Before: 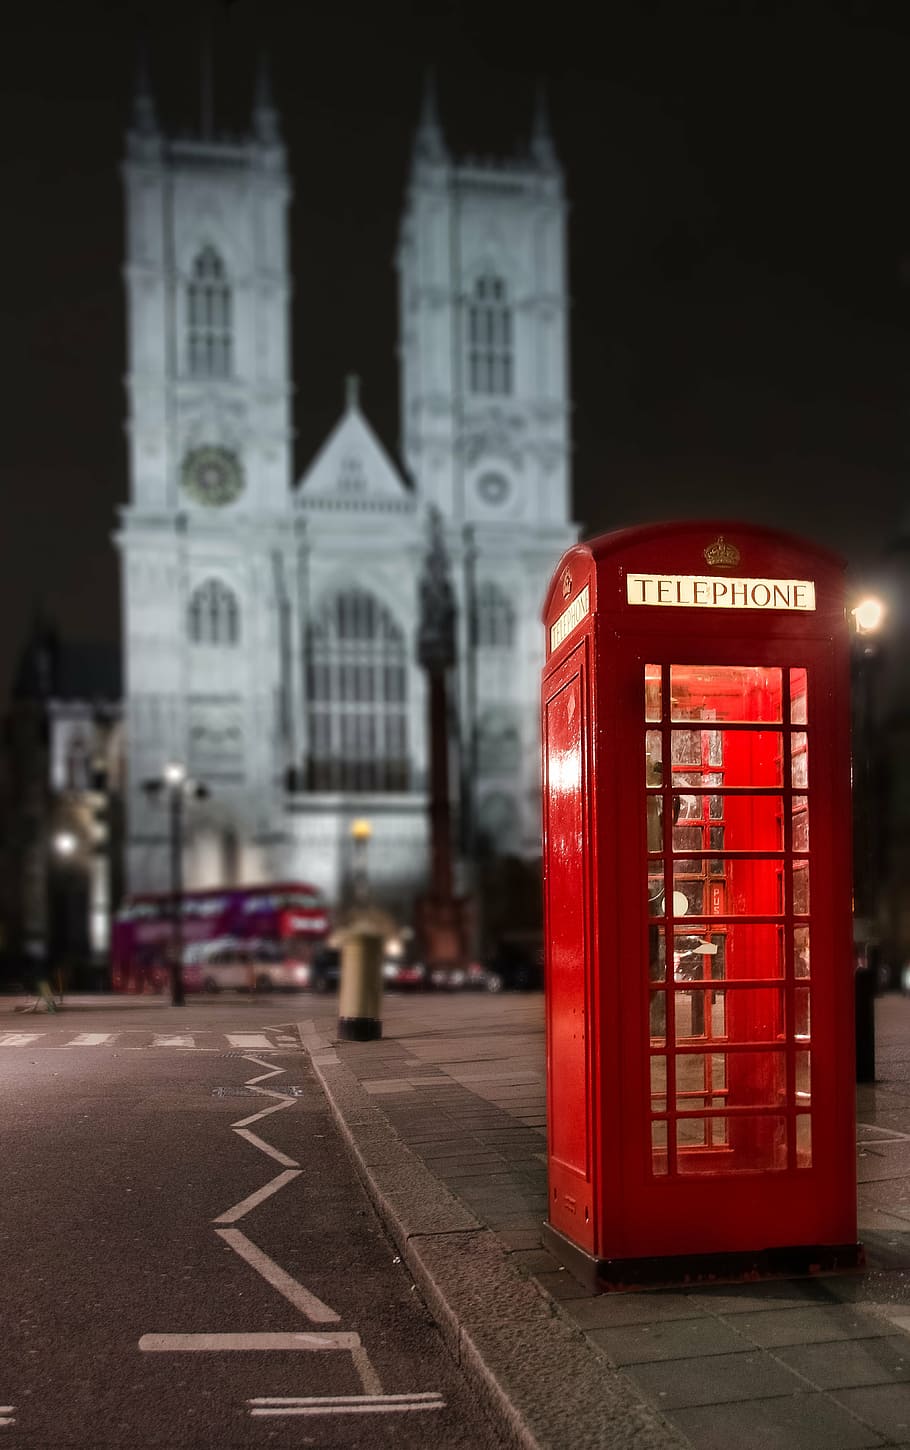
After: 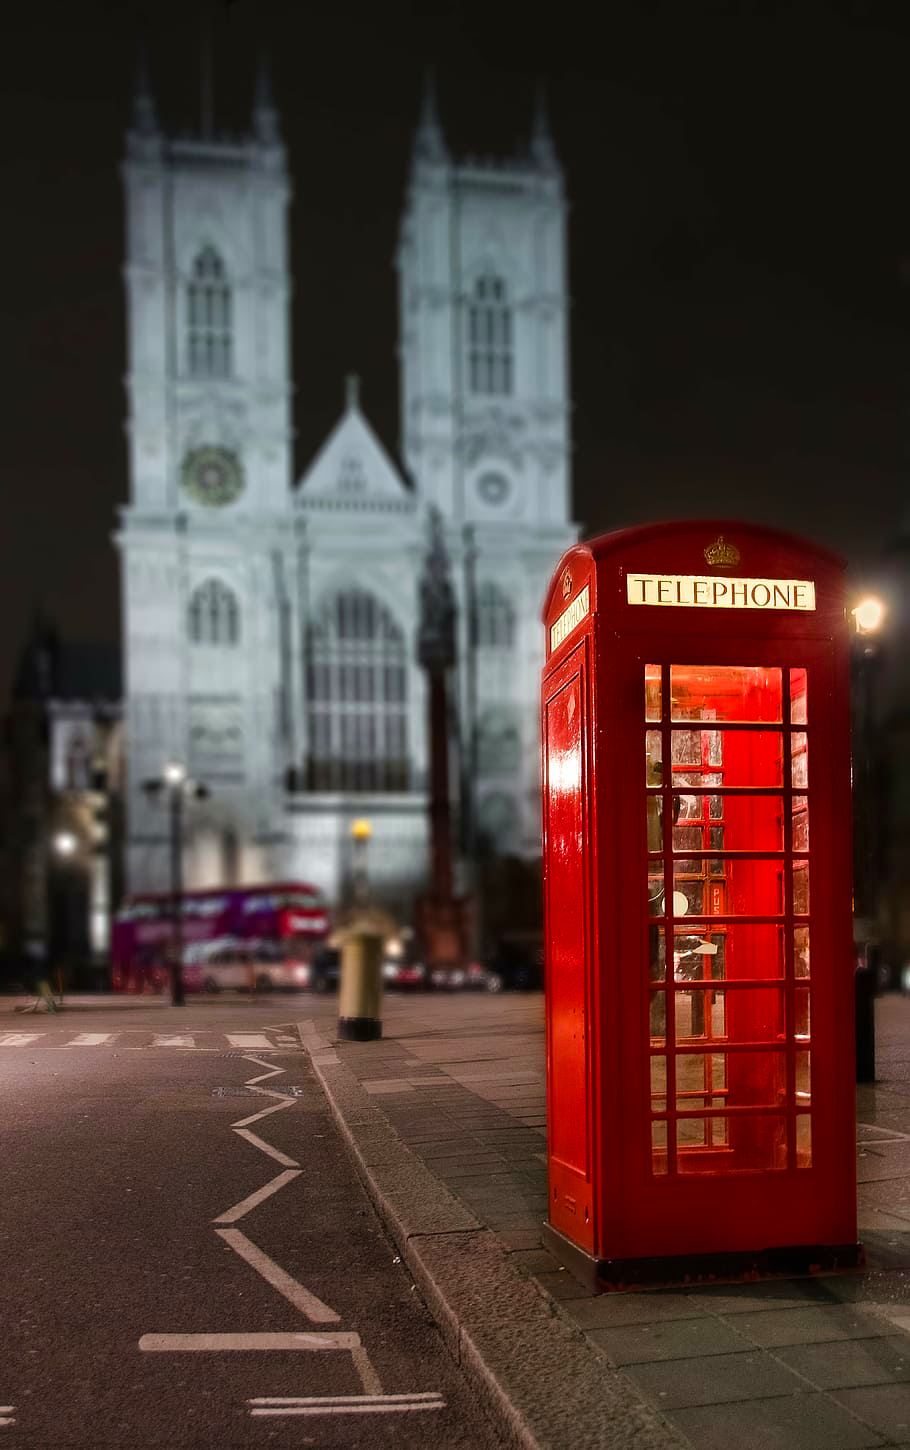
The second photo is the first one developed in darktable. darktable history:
color balance rgb: perceptual saturation grading › global saturation 20%, global vibrance 20%
color correction: saturation 0.99
white balance: emerald 1
